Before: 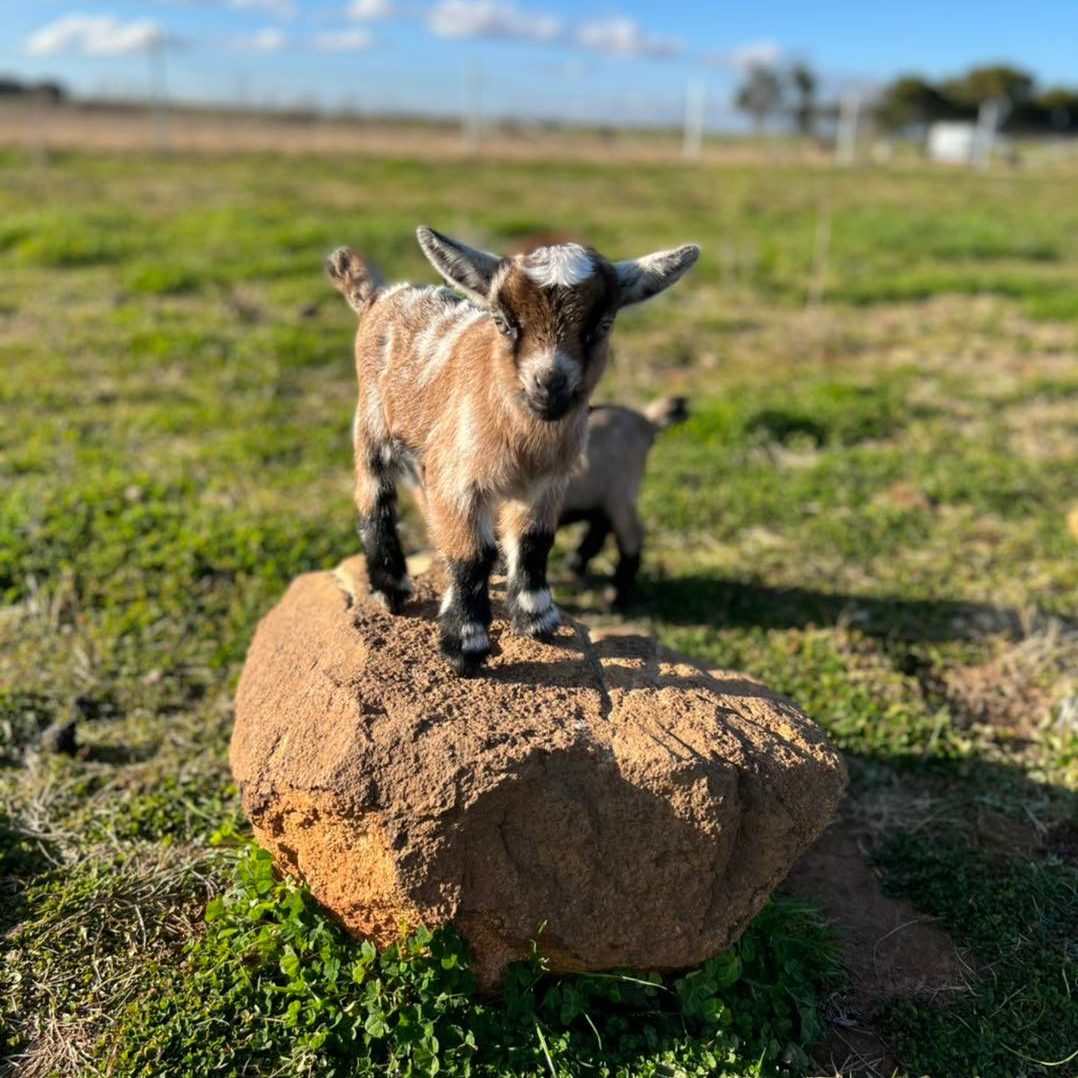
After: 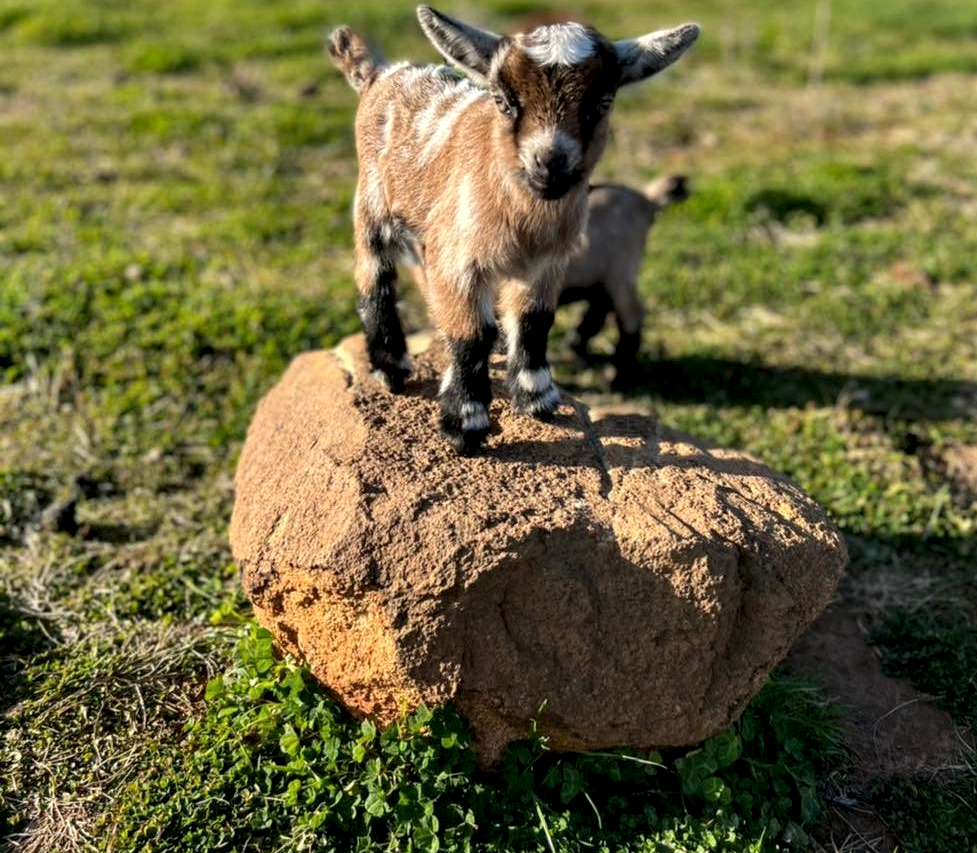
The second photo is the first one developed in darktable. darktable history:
local contrast: highlights 28%, shadows 75%, midtone range 0.749
crop: top 20.537%, right 9.333%, bottom 0.25%
